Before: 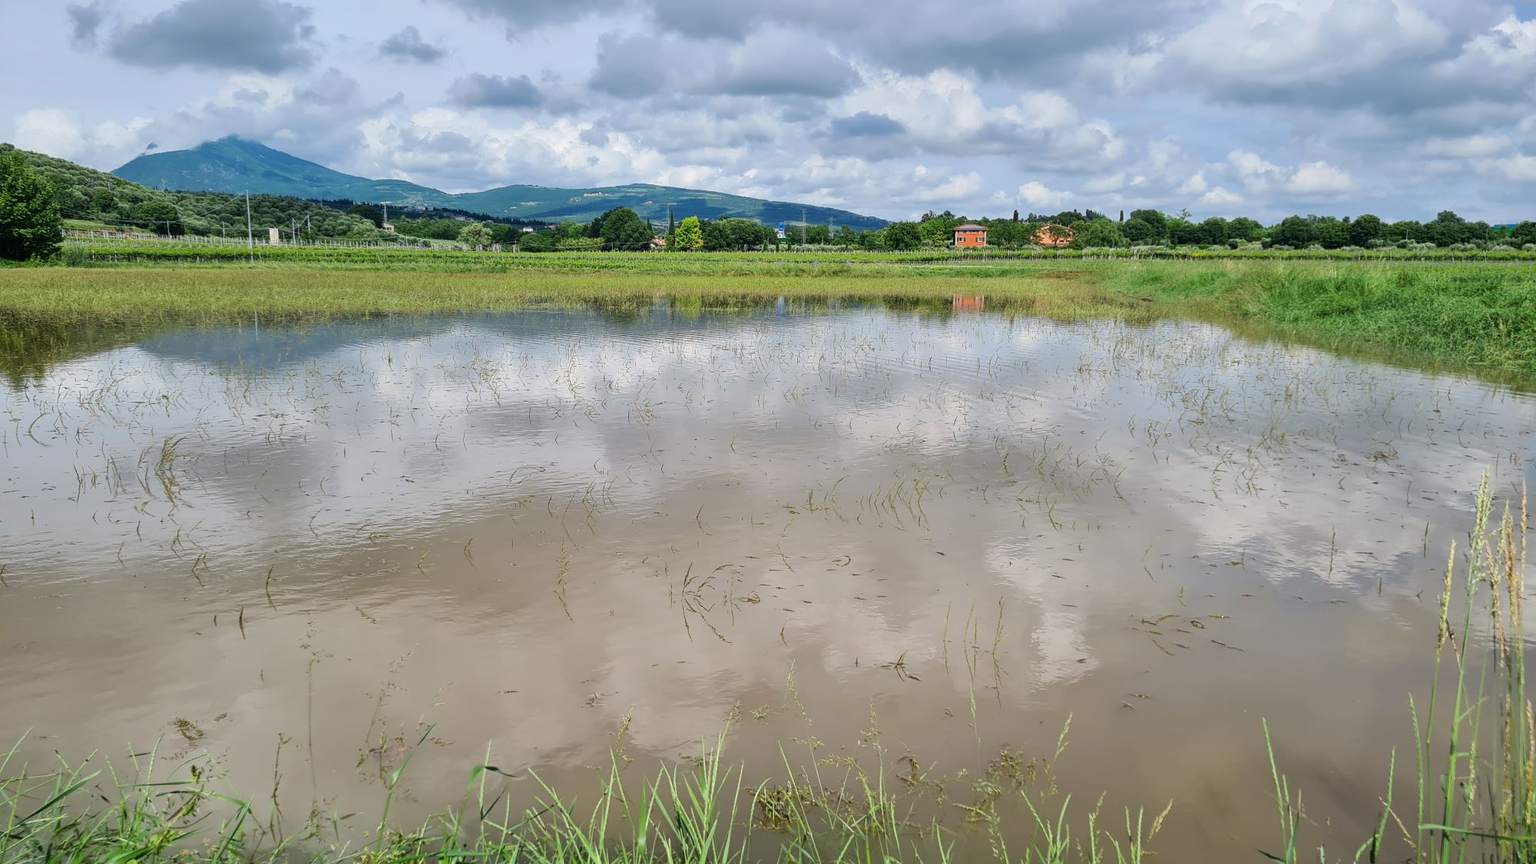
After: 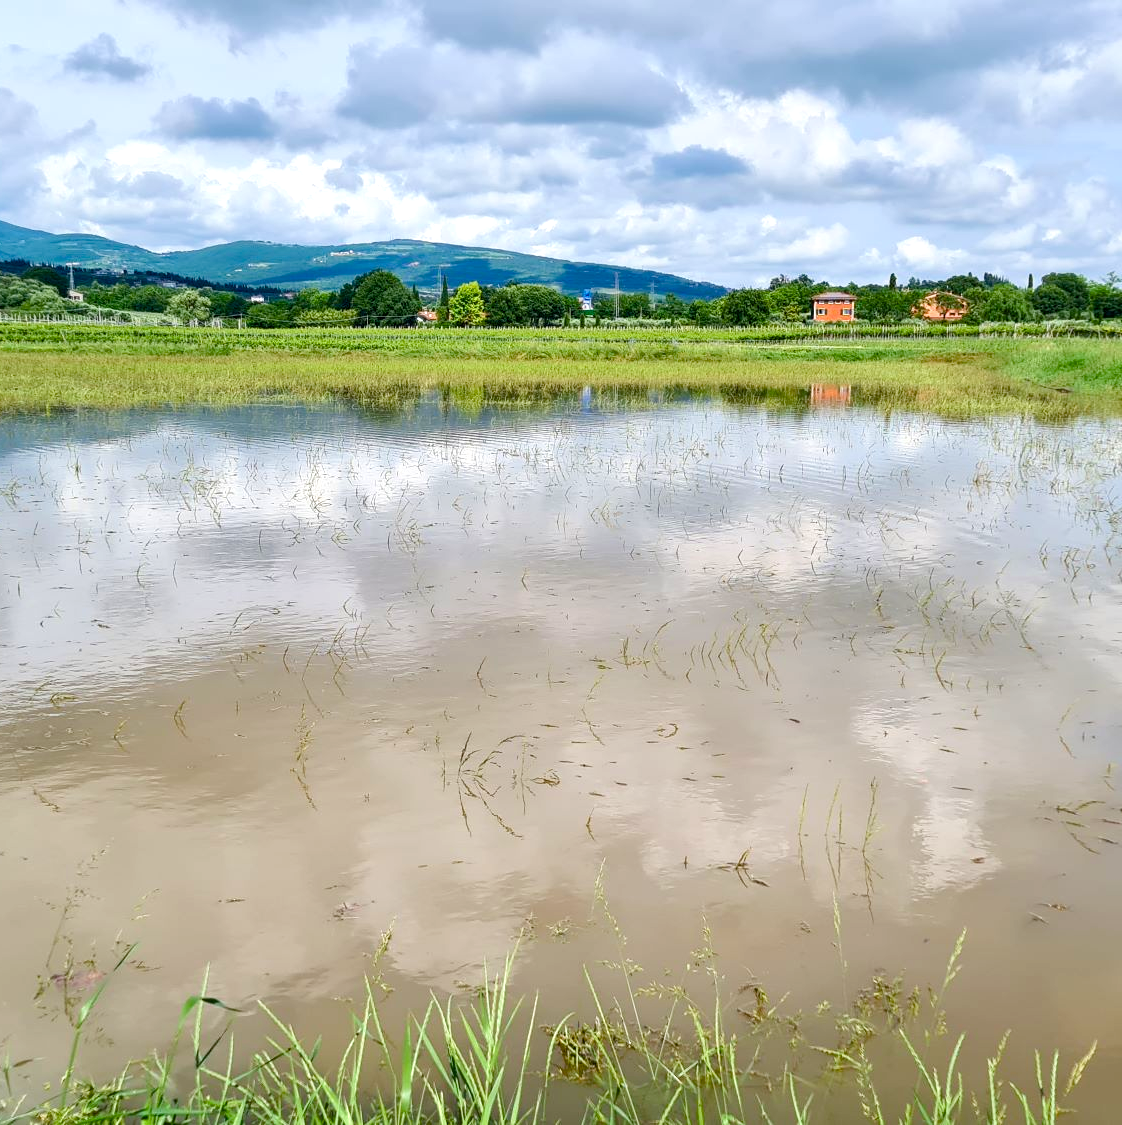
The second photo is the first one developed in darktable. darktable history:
crop: left 21.548%, right 22.345%
color balance rgb: shadows lift › luminance -20.039%, global offset › luminance -0.295%, global offset › hue 259.4°, perceptual saturation grading › global saturation 20%, perceptual saturation grading › highlights -25.553%, perceptual saturation grading › shadows 49.693%
exposure: black level correction 0, exposure 0.5 EV, compensate exposure bias true, compensate highlight preservation false
velvia: strength 15%
